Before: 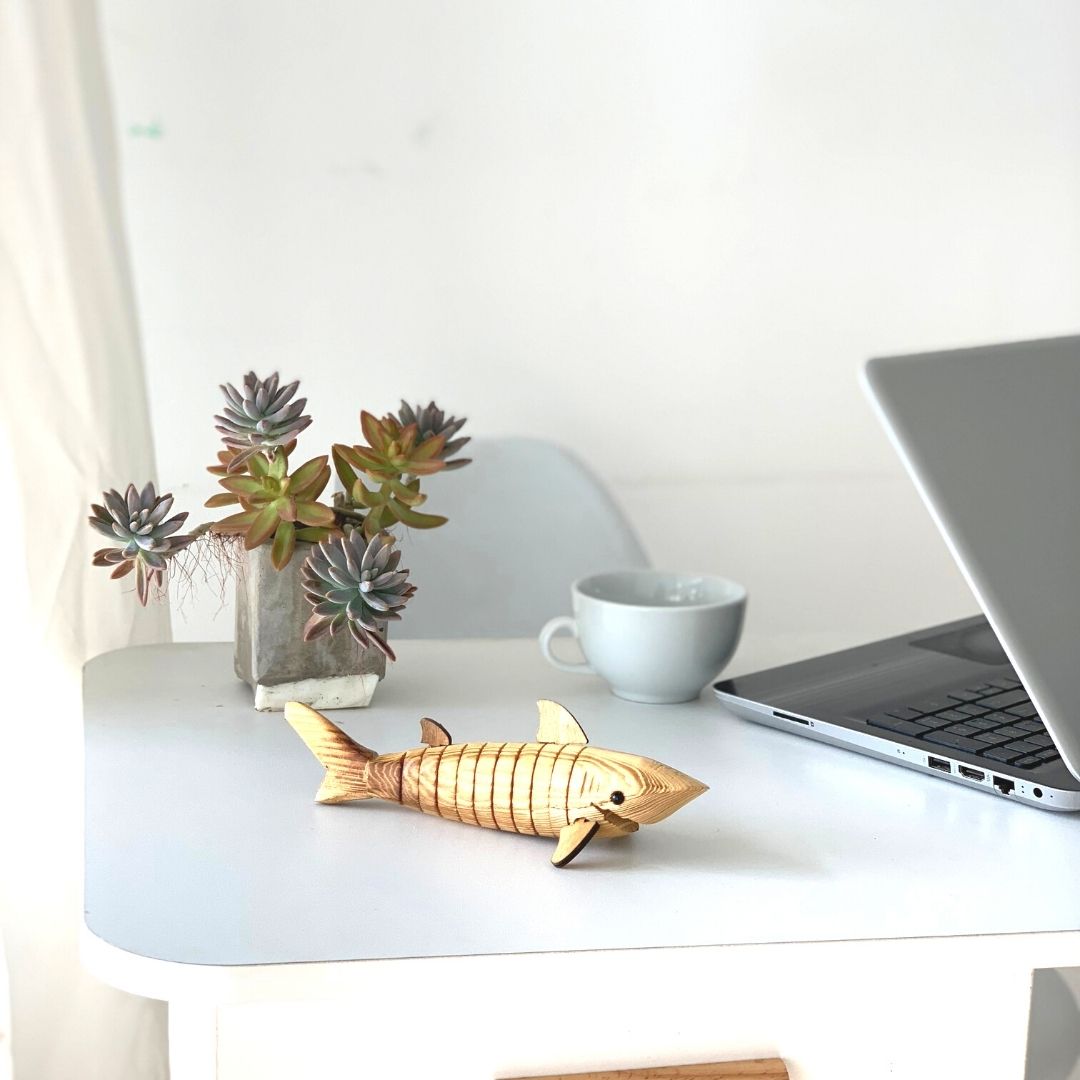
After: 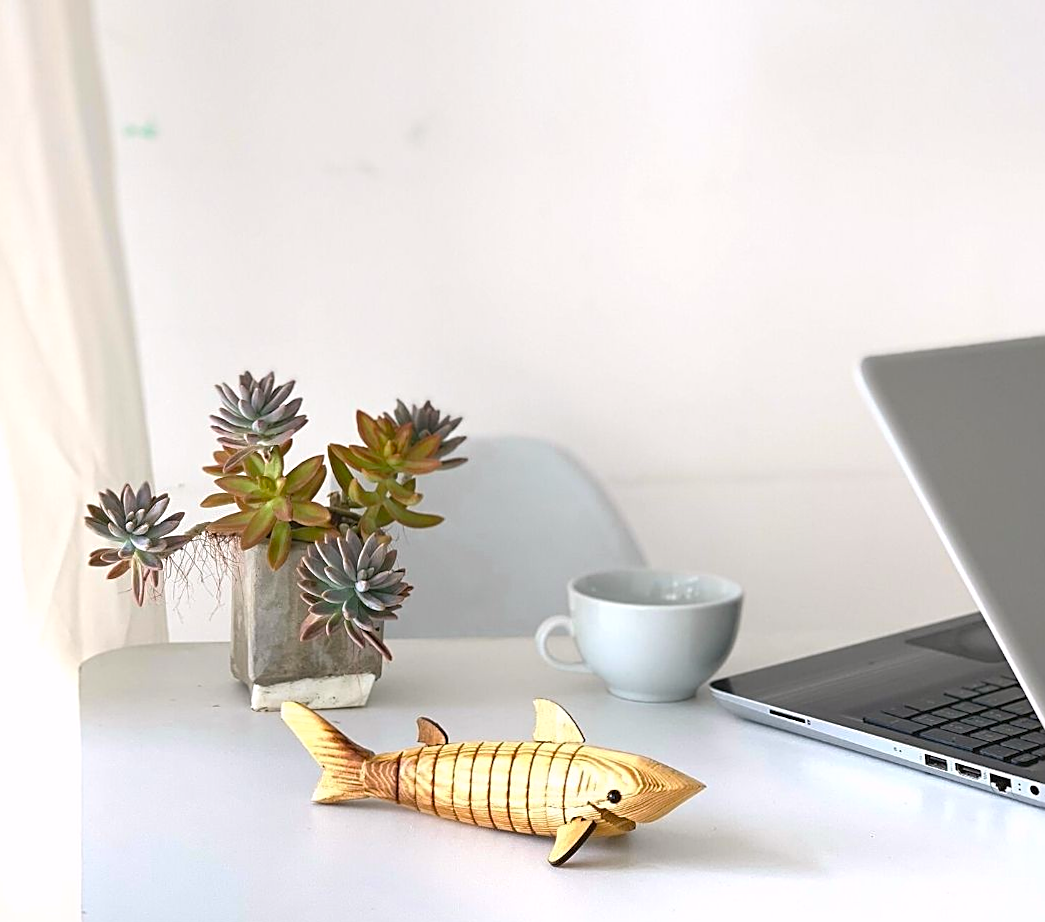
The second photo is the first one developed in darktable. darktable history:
crop and rotate: angle 0.167°, left 0.253%, right 2.701%, bottom 14.344%
color correction: highlights a* 2.96, highlights b* -0.97, shadows a* -0.083, shadows b* 1.99, saturation 0.978
sharpen: on, module defaults
color balance rgb: perceptual saturation grading › global saturation 25.69%
